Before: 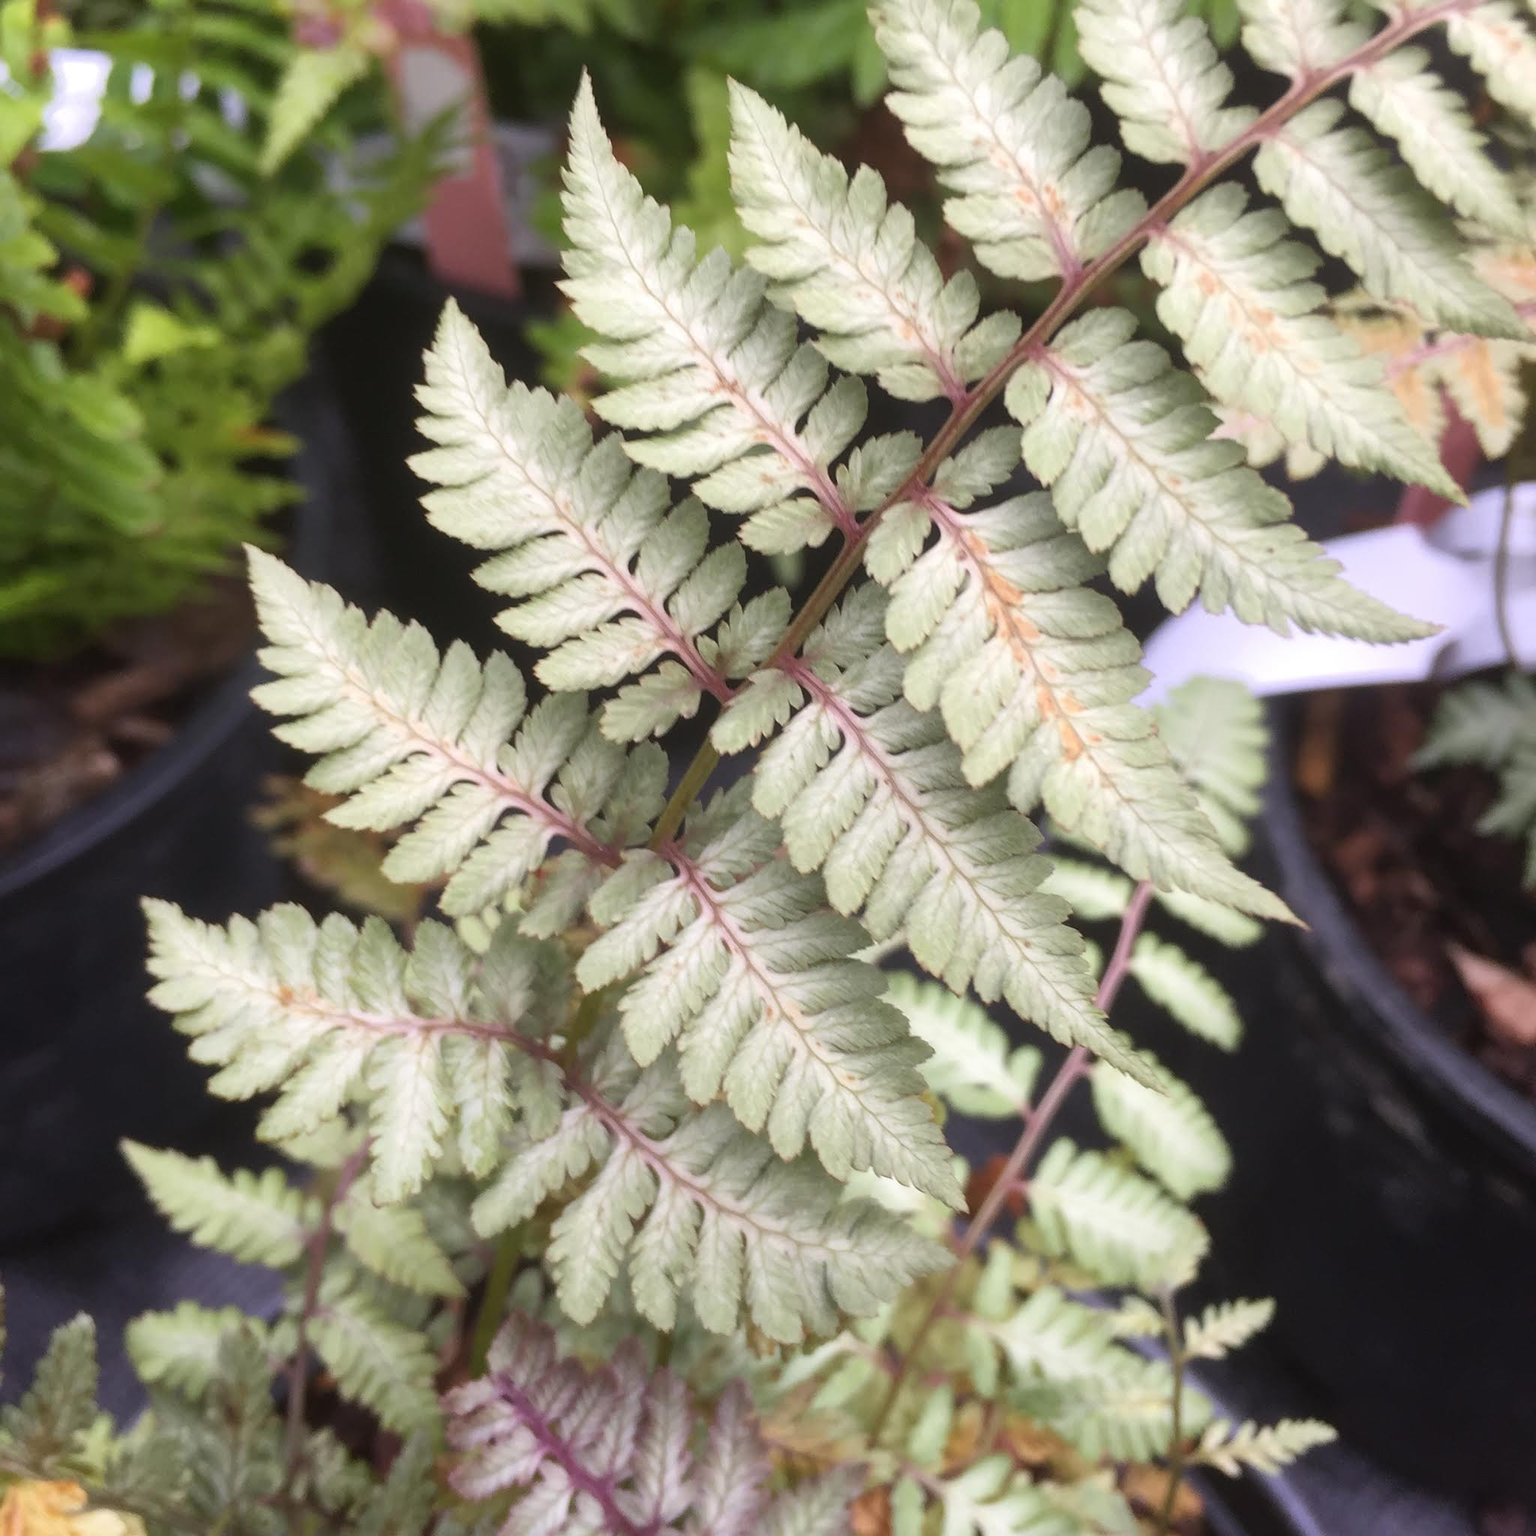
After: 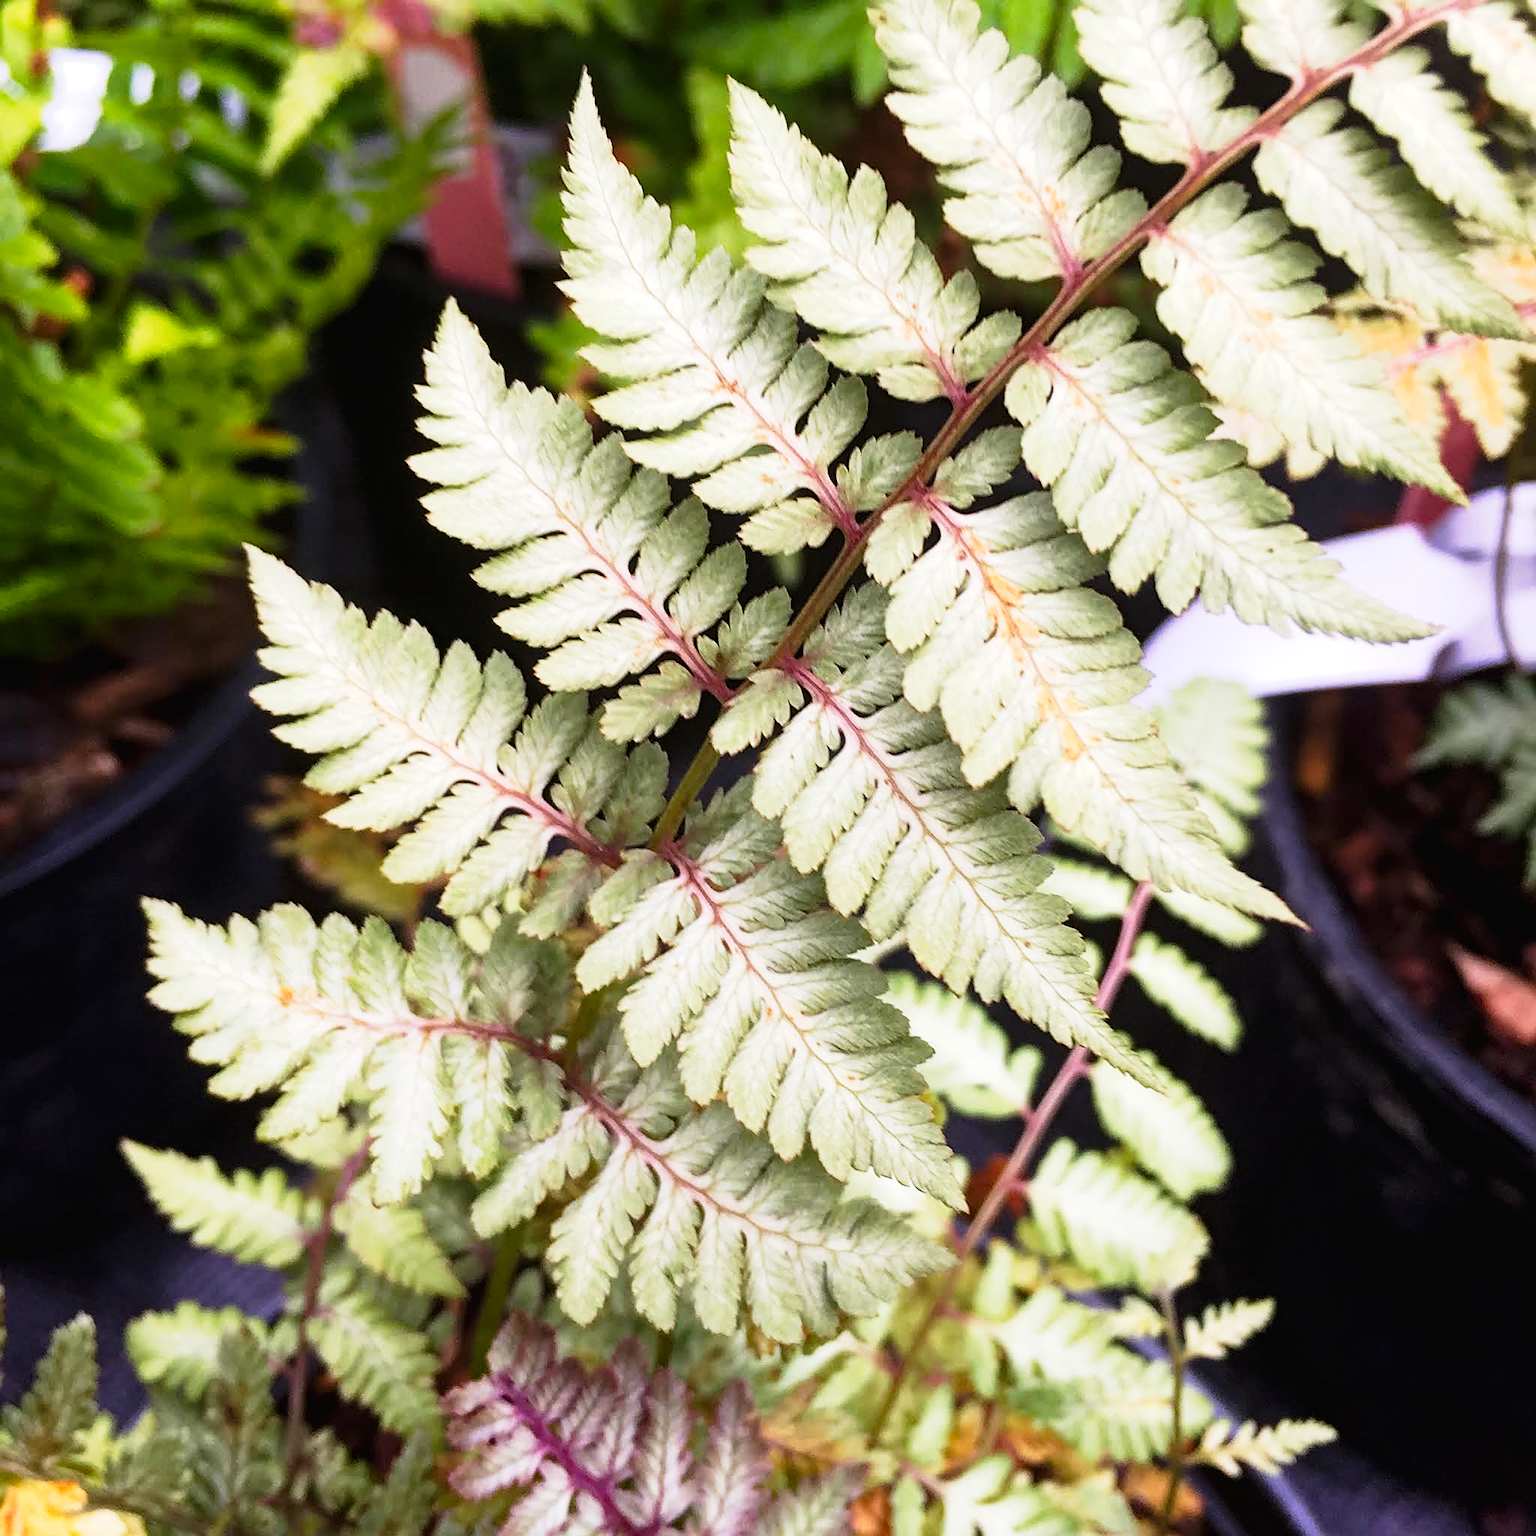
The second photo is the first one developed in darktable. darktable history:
exposure: exposure 0.014 EV, compensate highlight preservation false
tone curve: curves: ch0 [(0.016, 0.011) (0.084, 0.026) (0.469, 0.508) (0.721, 0.862) (1, 1)], preserve colors none
sharpen: on, module defaults
haze removal: strength 0.301, distance 0.252, adaptive false
